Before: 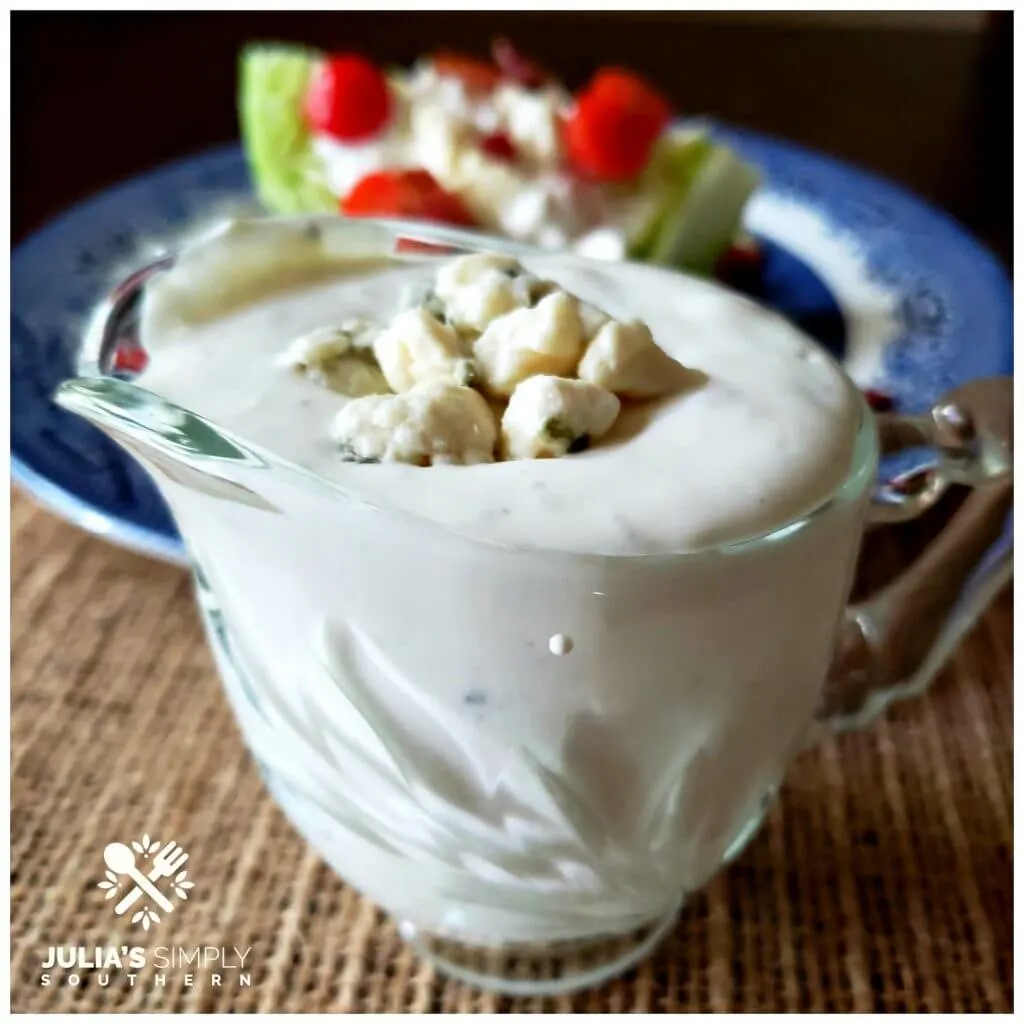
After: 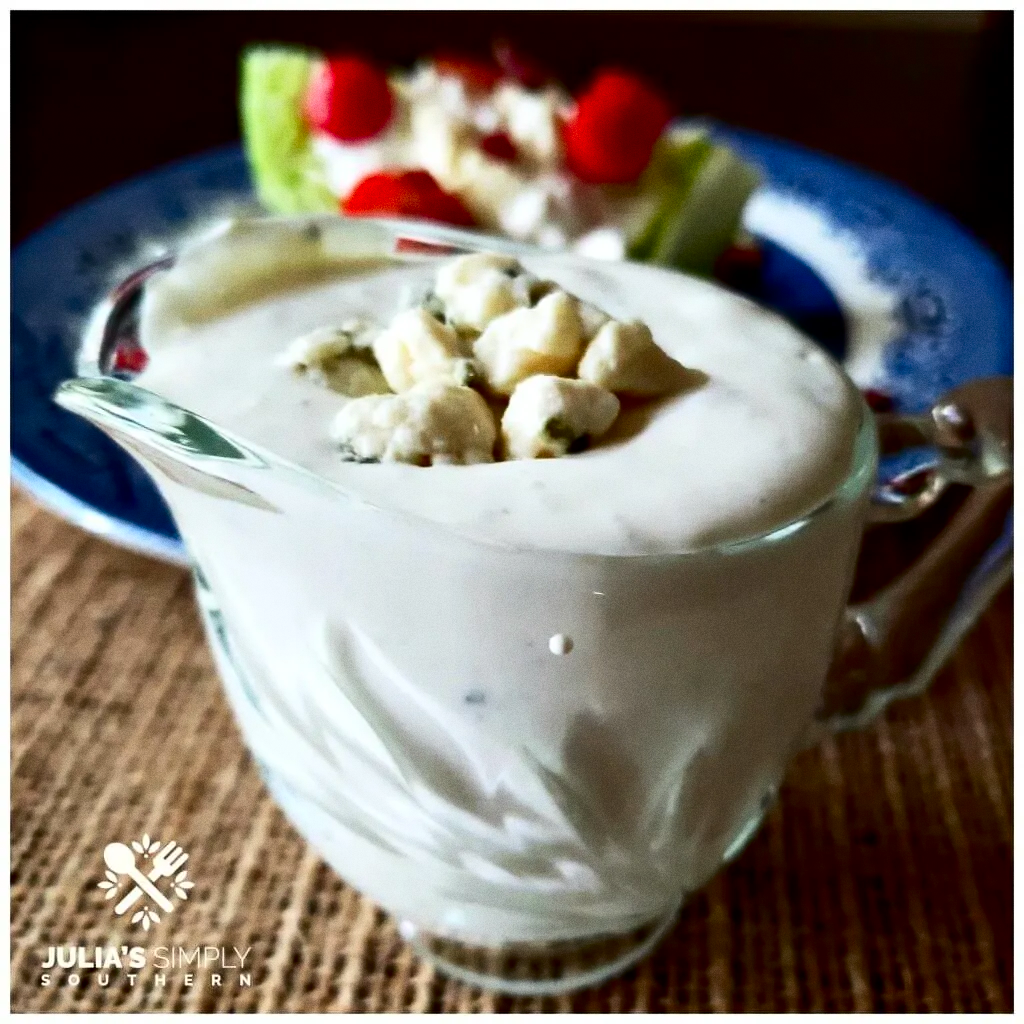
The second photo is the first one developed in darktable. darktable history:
contrast brightness saturation: contrast 0.2, brightness -0.11, saturation 0.1
grain: coarseness 0.09 ISO
